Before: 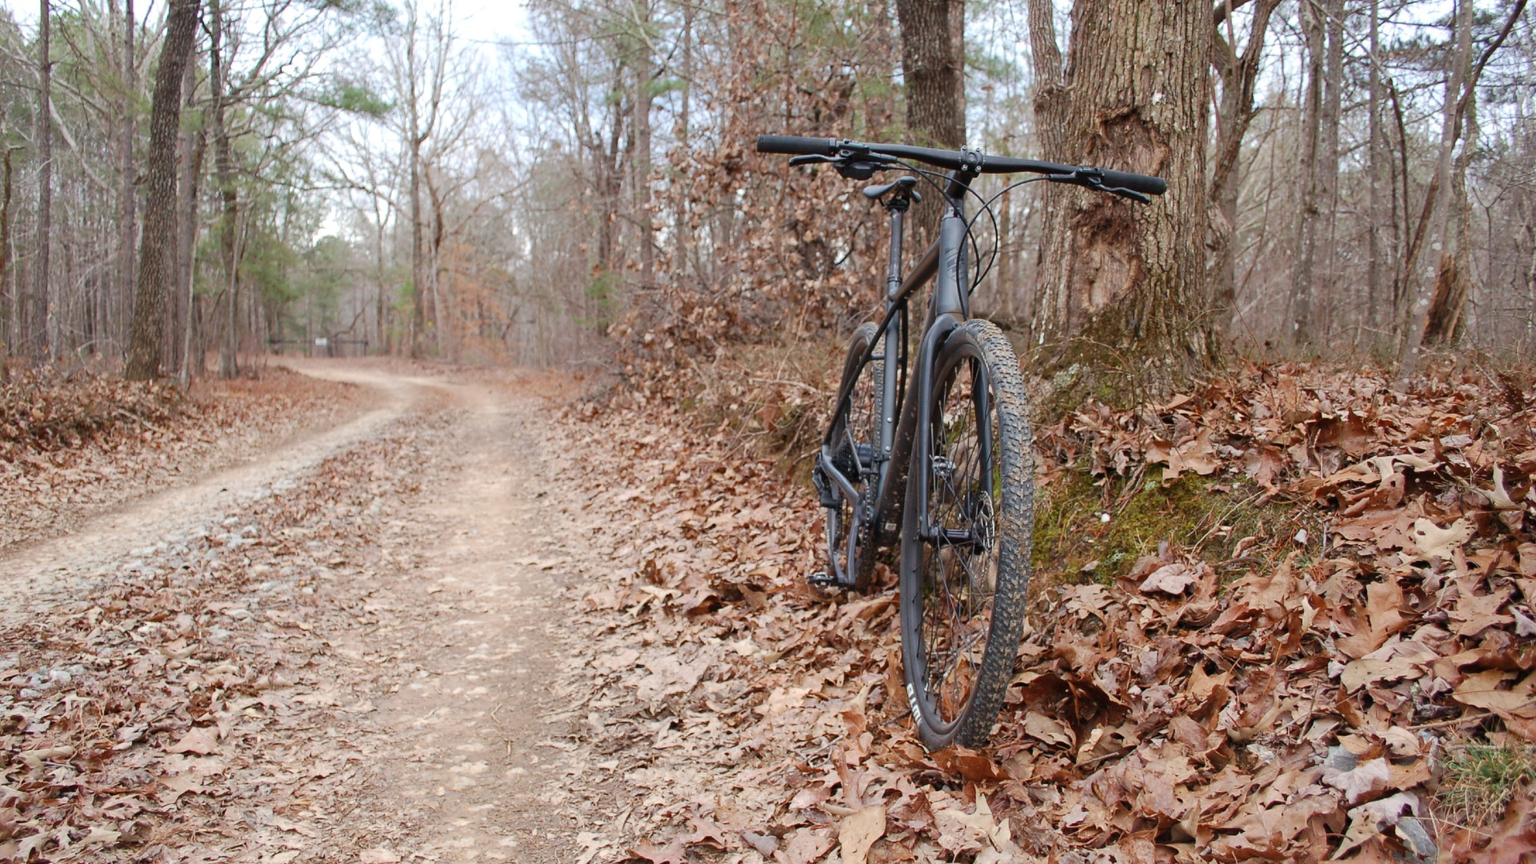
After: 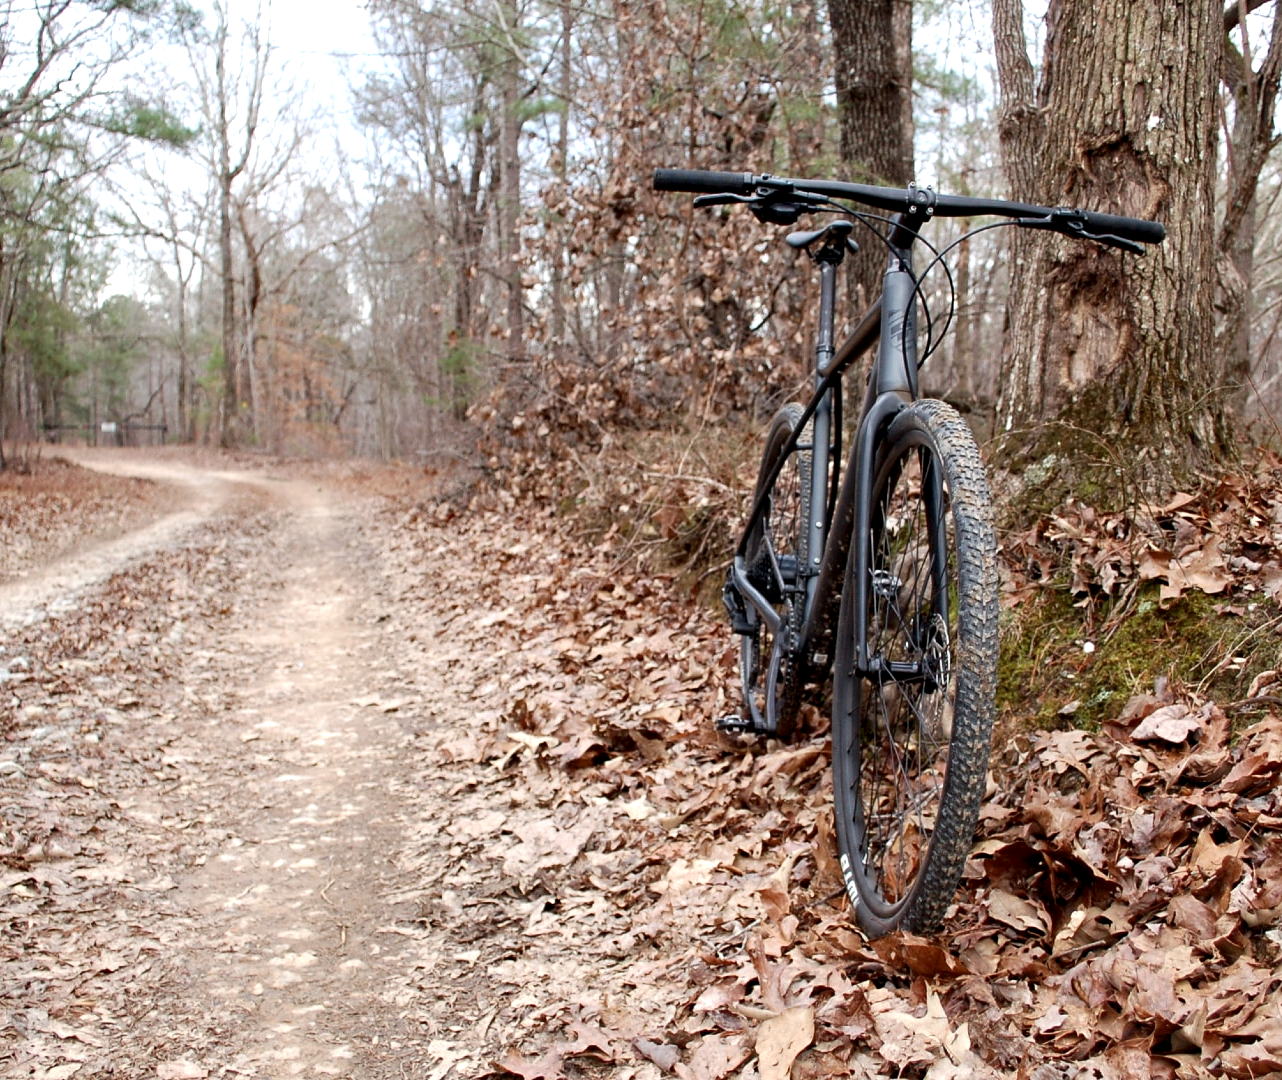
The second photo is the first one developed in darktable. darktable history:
exposure: compensate exposure bias true, compensate highlight preservation false
color calibration: illuminant same as pipeline (D50), adaptation XYZ, x 0.347, y 0.358, temperature 5007.37 K
local contrast: highlights 206%, shadows 147%, detail 140%, midtone range 0.261
levels: levels [0, 0.499, 1]
crop and rotate: left 15.288%, right 17.906%
